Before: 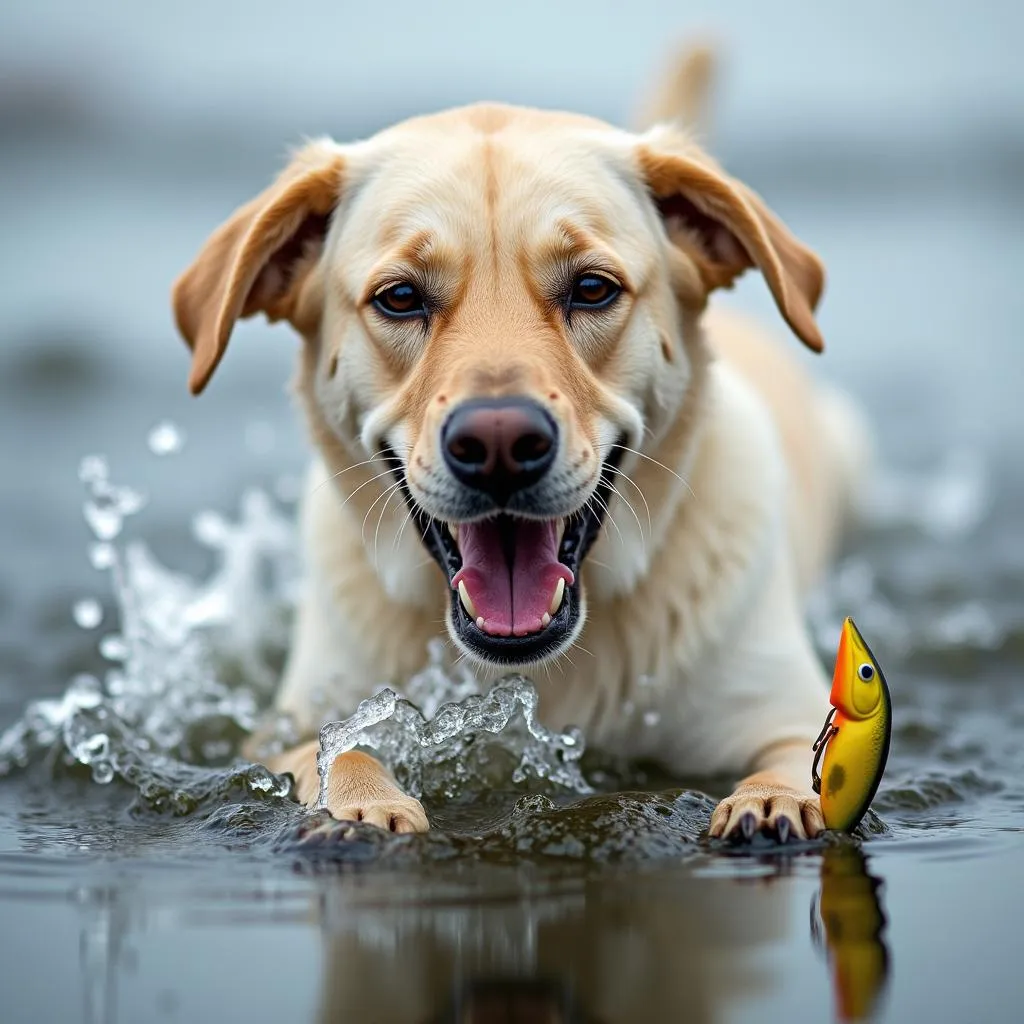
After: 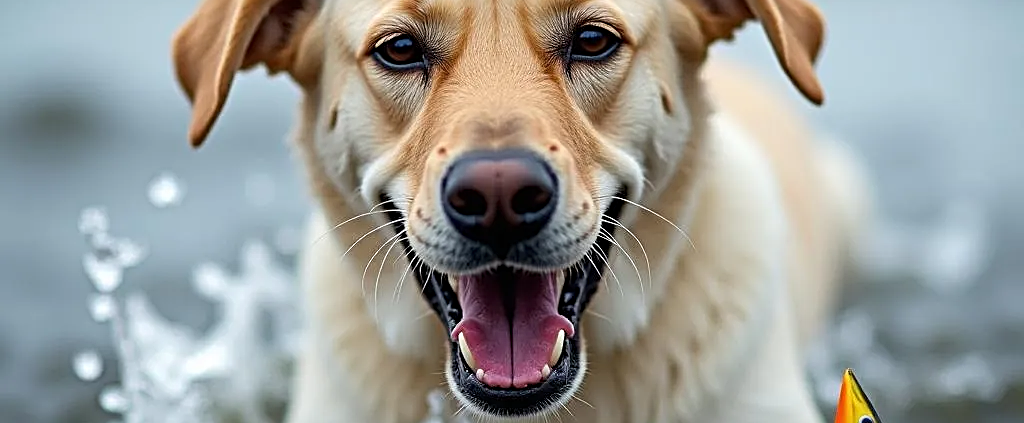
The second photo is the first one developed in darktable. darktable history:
sharpen: radius 2.55, amount 0.643
crop and rotate: top 24.272%, bottom 34.37%
